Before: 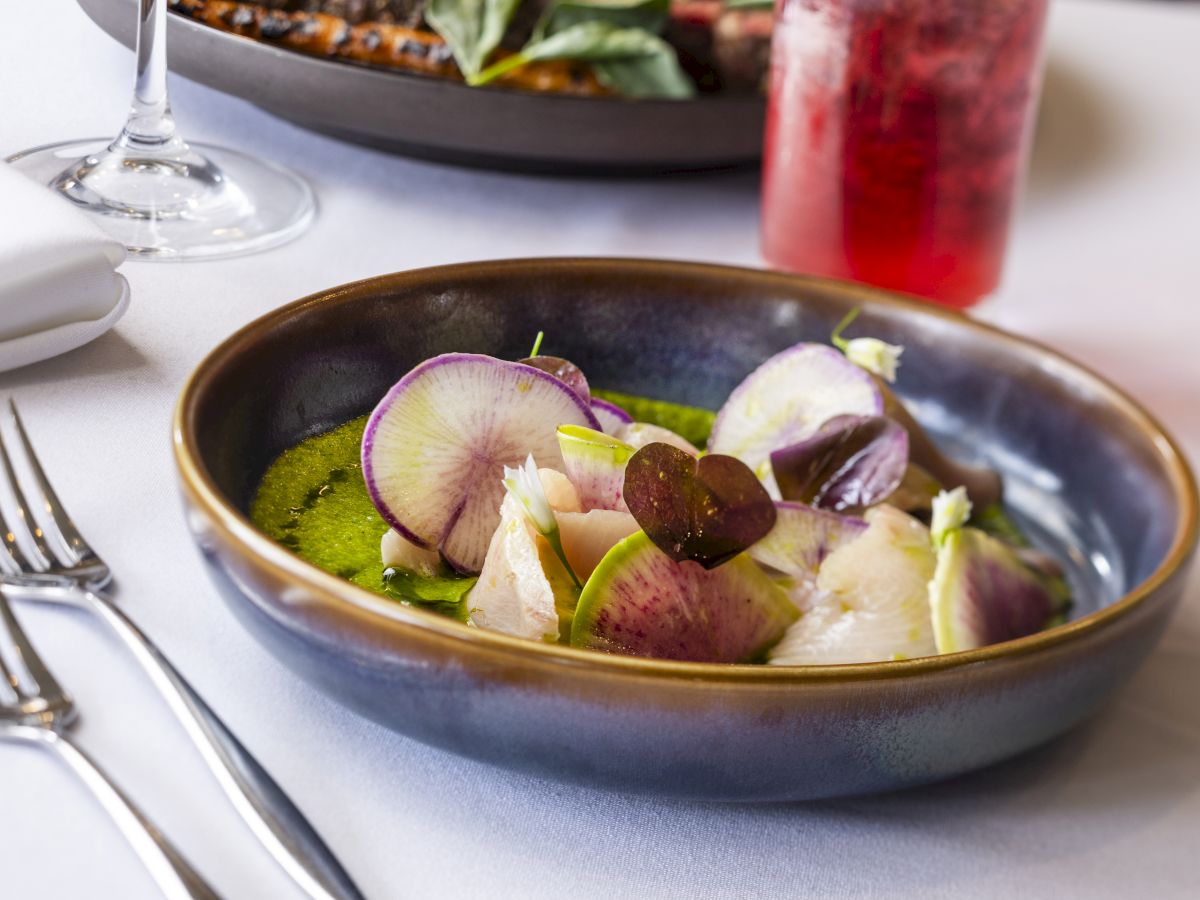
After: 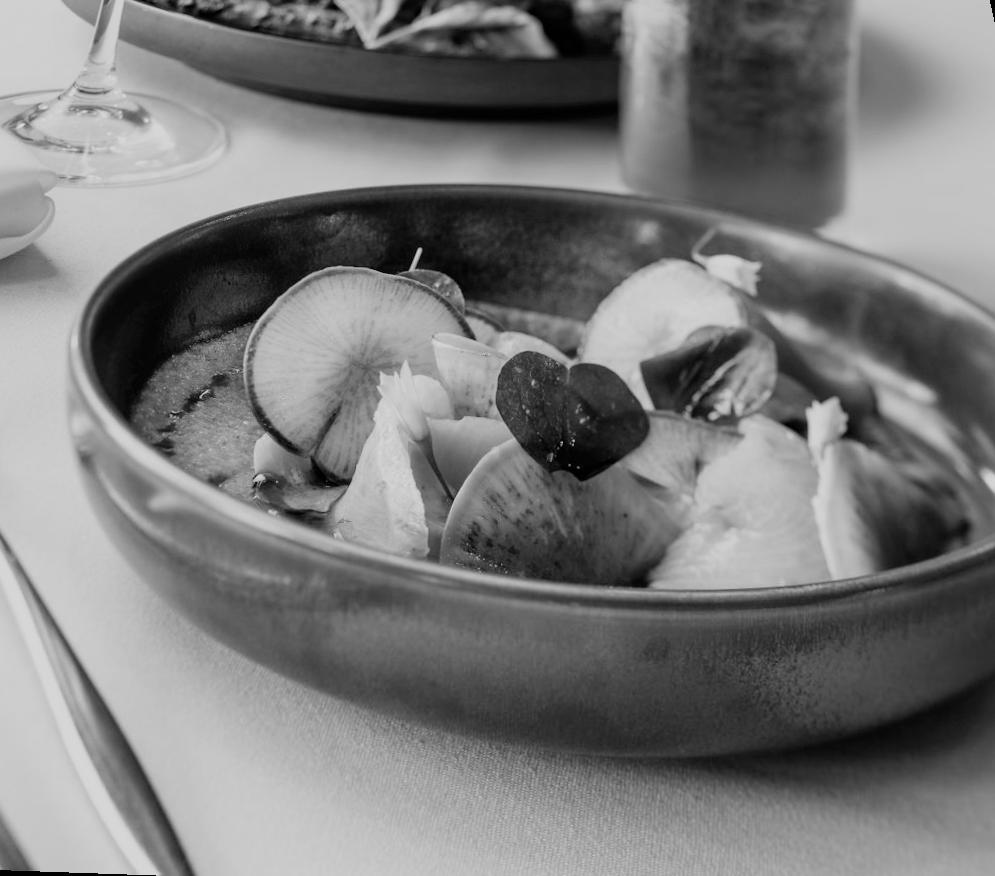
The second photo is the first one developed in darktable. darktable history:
rotate and perspective: rotation 0.72°, lens shift (vertical) -0.352, lens shift (horizontal) -0.051, crop left 0.152, crop right 0.859, crop top 0.019, crop bottom 0.964
filmic rgb: black relative exposure -7.75 EV, white relative exposure 4.4 EV, threshold 3 EV, hardness 3.76, latitude 38.11%, contrast 0.966, highlights saturation mix 10%, shadows ↔ highlights balance 4.59%, color science v4 (2020), enable highlight reconstruction true
color contrast: green-magenta contrast 0, blue-yellow contrast 0
